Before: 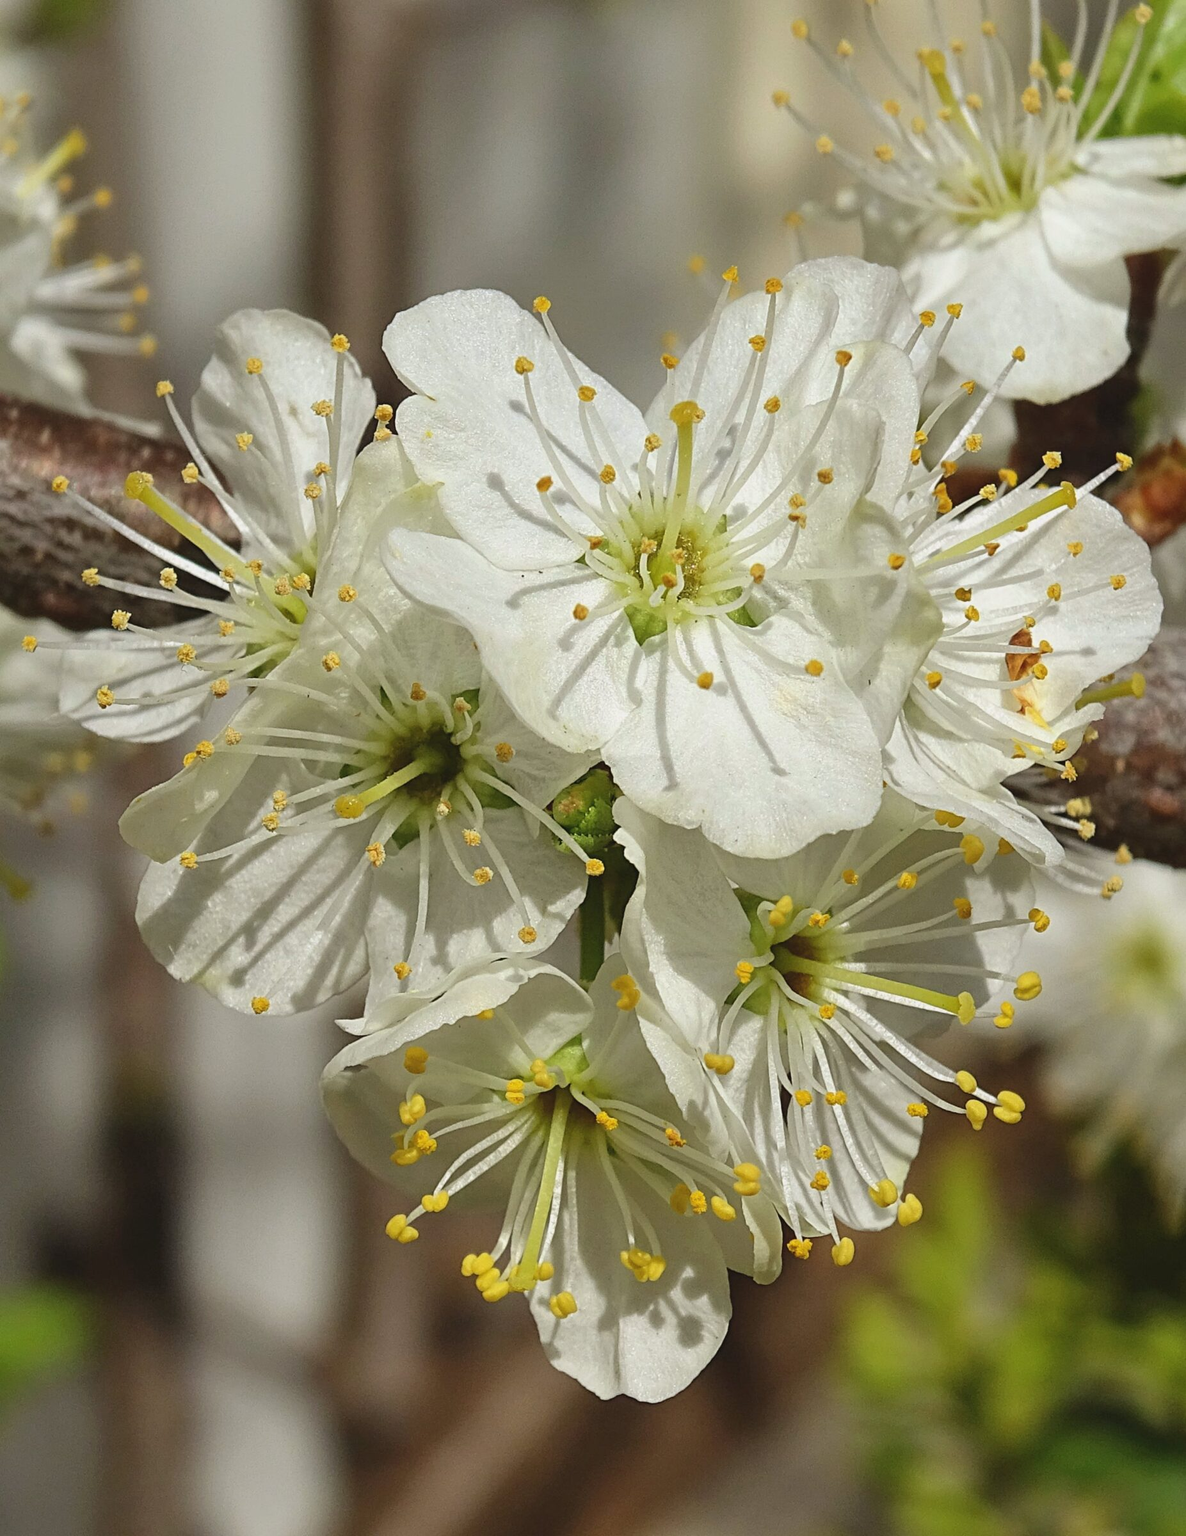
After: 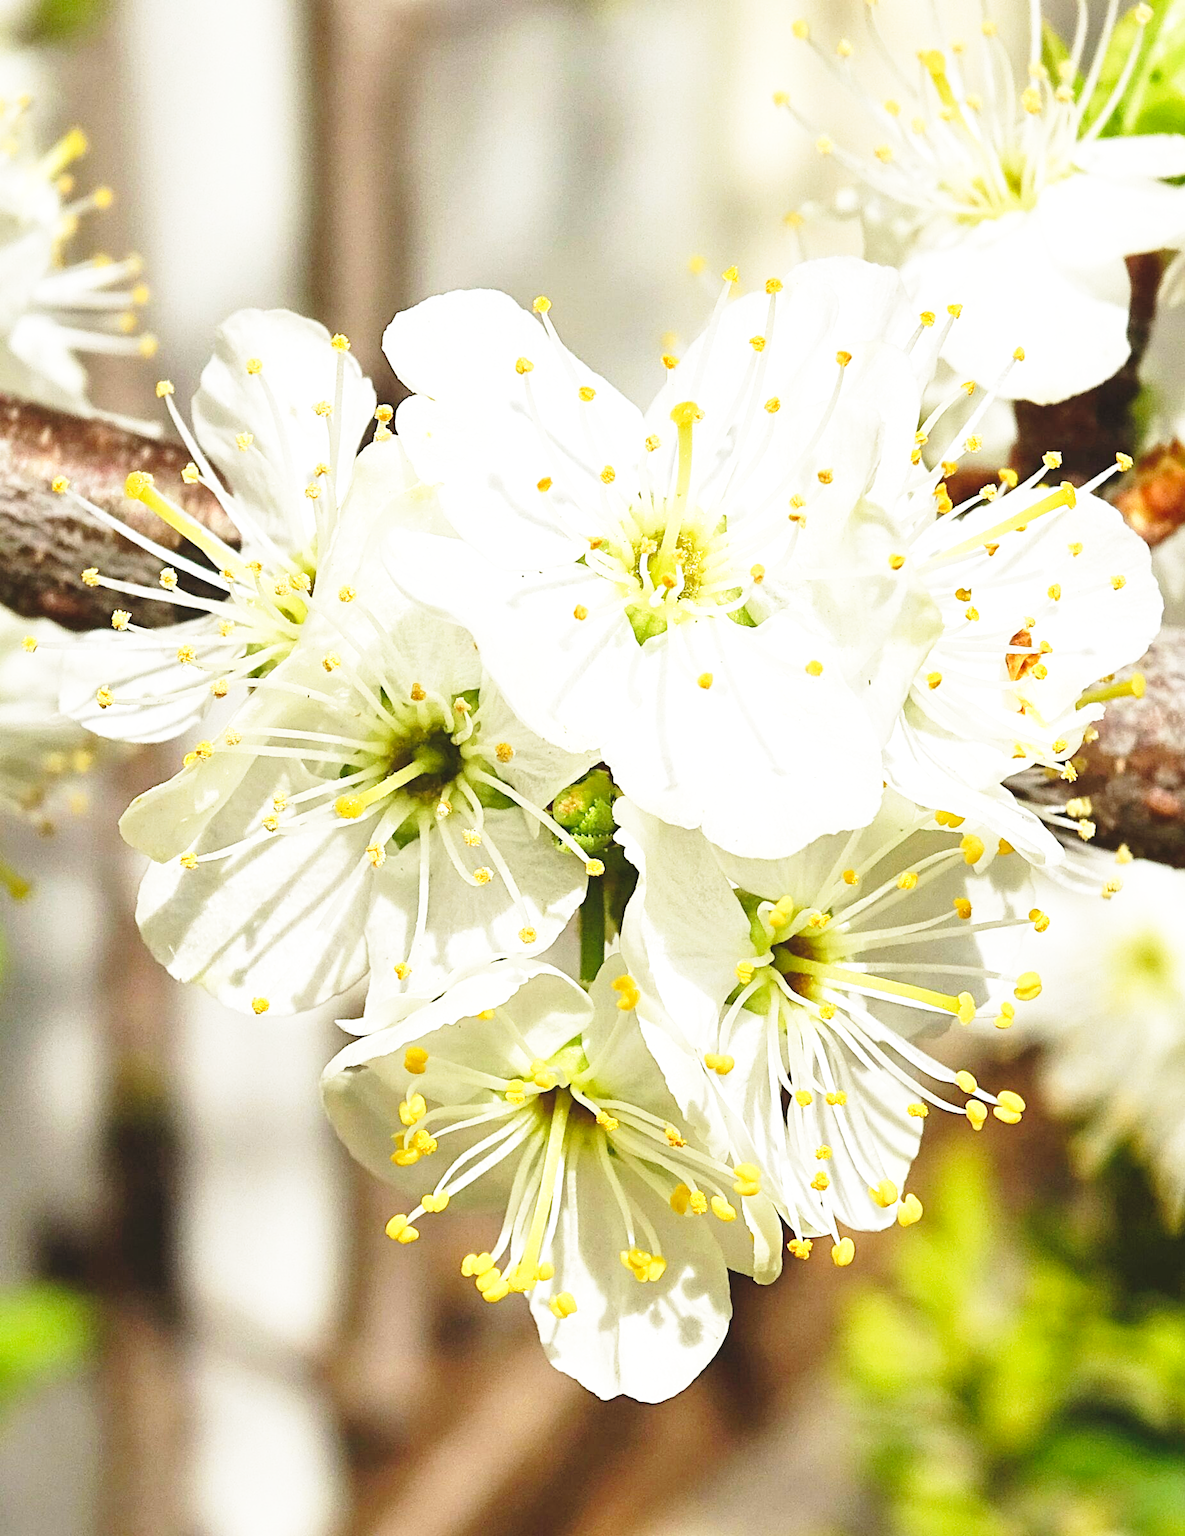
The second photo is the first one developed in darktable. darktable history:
base curve: curves: ch0 [(0, 0) (0.026, 0.03) (0.109, 0.232) (0.351, 0.748) (0.669, 0.968) (1, 1)], preserve colors none
exposure: exposure 0.604 EV, compensate highlight preservation false
